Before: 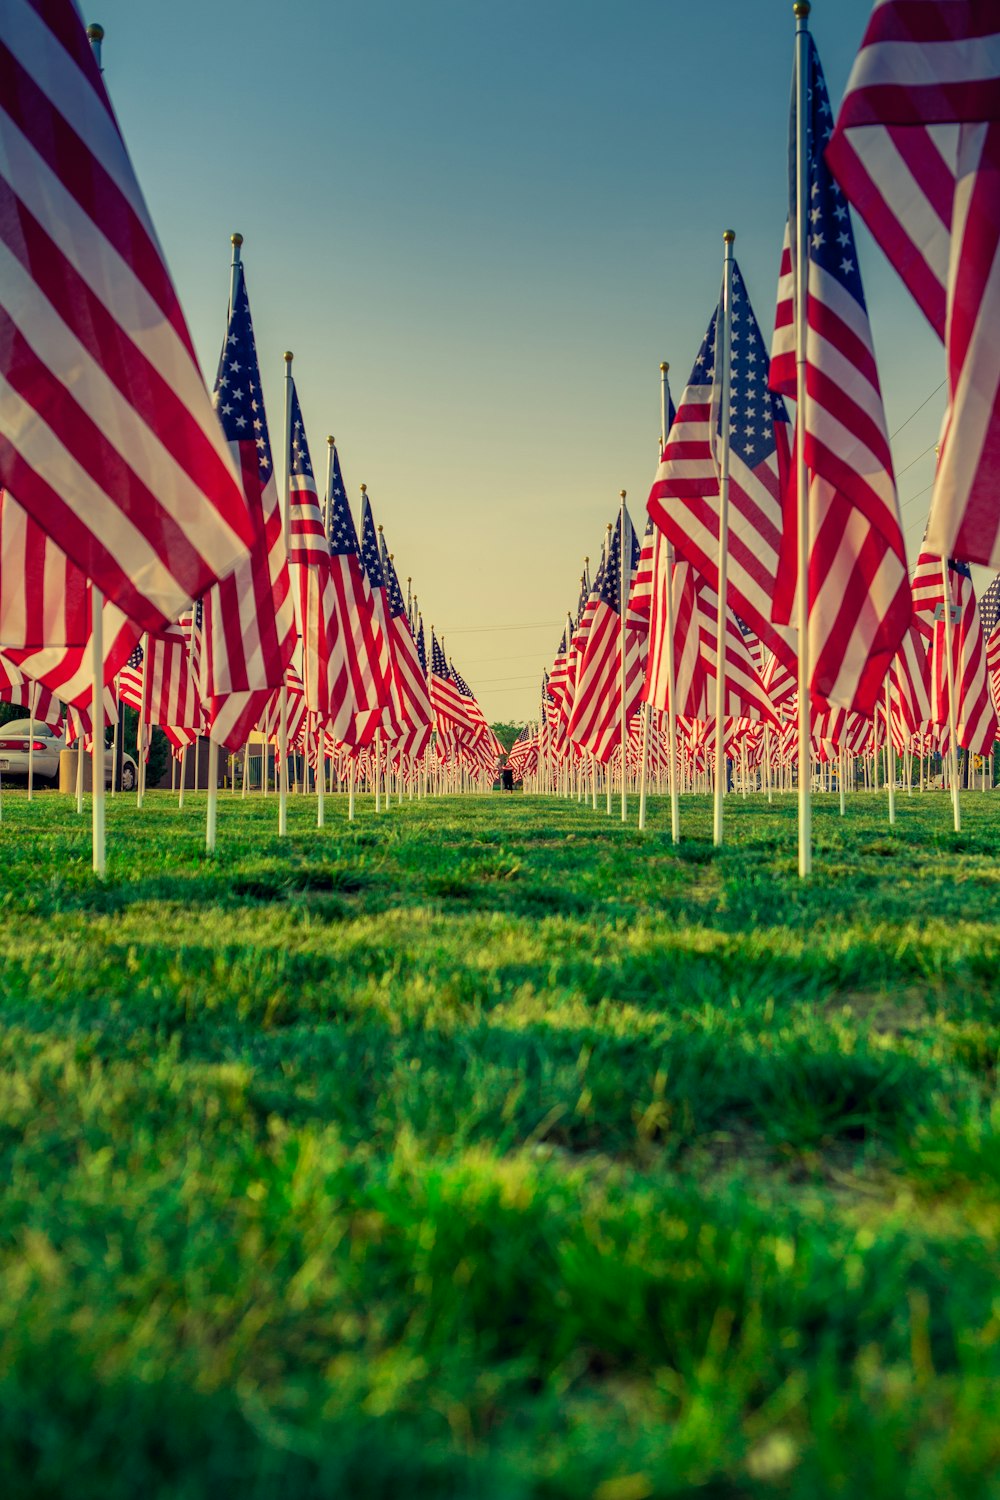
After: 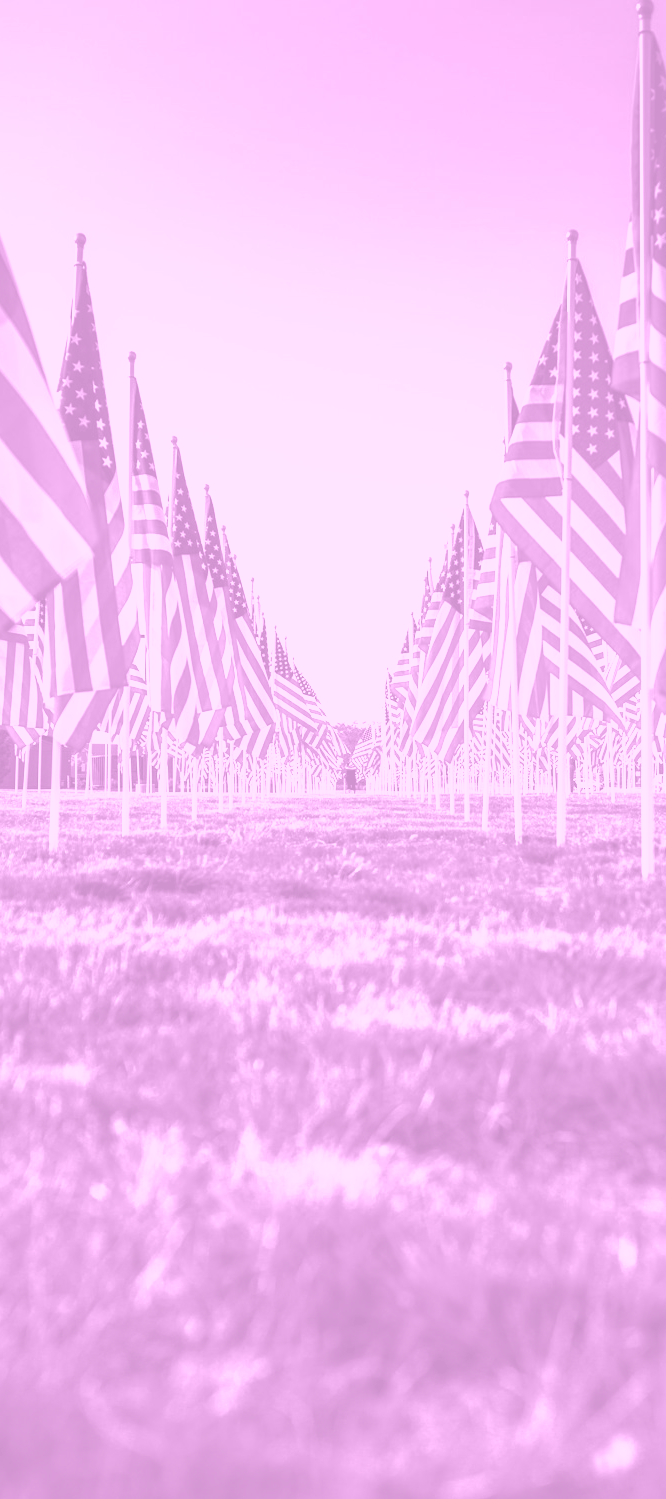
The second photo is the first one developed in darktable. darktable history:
rotate and perspective: crop left 0, crop top 0
exposure: black level correction 0, exposure 0.2 EV, compensate exposure bias true, compensate highlight preservation false
contrast brightness saturation: contrast 1, brightness 1, saturation 1
filmic rgb: middle gray luminance 29%, black relative exposure -10.3 EV, white relative exposure 5.5 EV, threshold 6 EV, target black luminance 0%, hardness 3.95, latitude 2.04%, contrast 1.132, highlights saturation mix 5%, shadows ↔ highlights balance 15.11%, preserve chrominance no, color science v3 (2019), use custom middle-gray values true, iterations of high-quality reconstruction 0, enable highlight reconstruction true
white balance: red 1, blue 1
colorize: hue 331.2°, saturation 75%, source mix 30.28%, lightness 70.52%, version 1
color correction: highlights a* 21.88, highlights b* 22.25
crop and rotate: left 15.754%, right 17.579%
